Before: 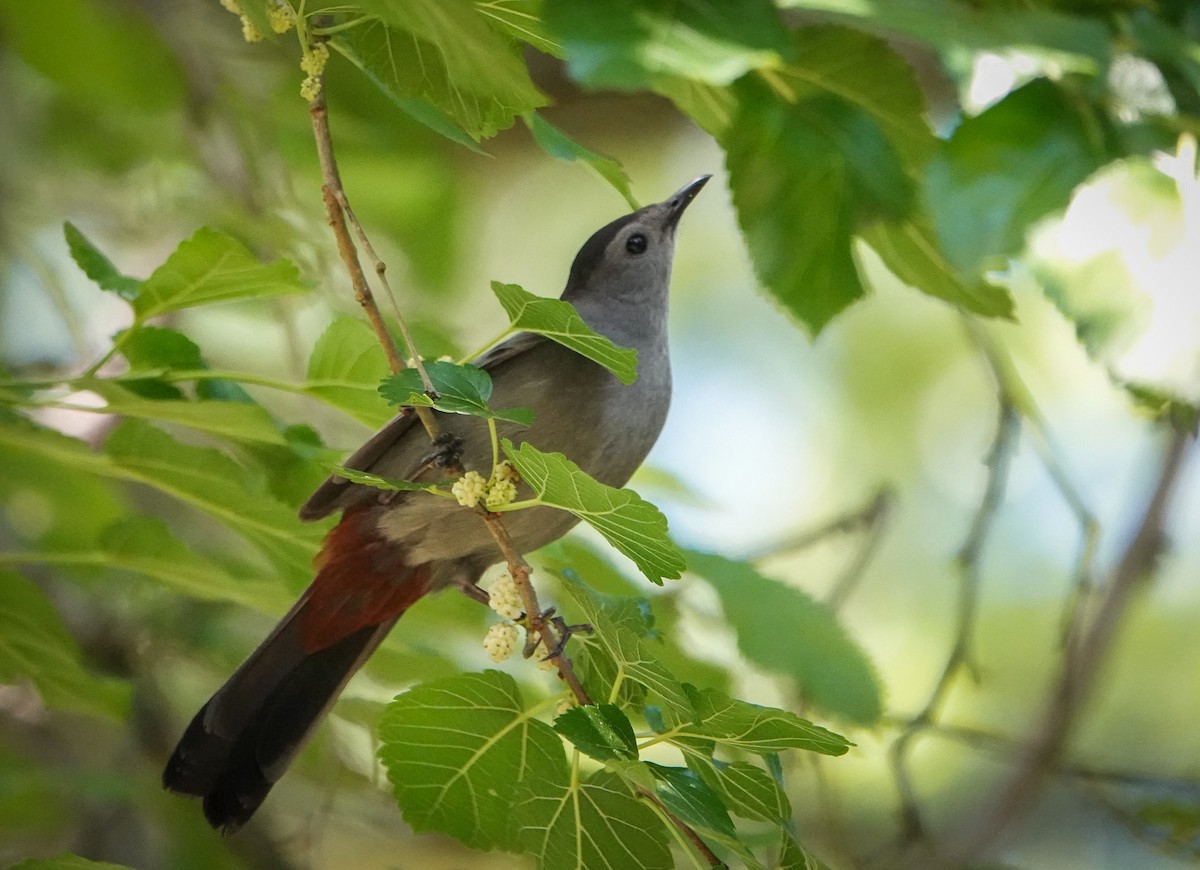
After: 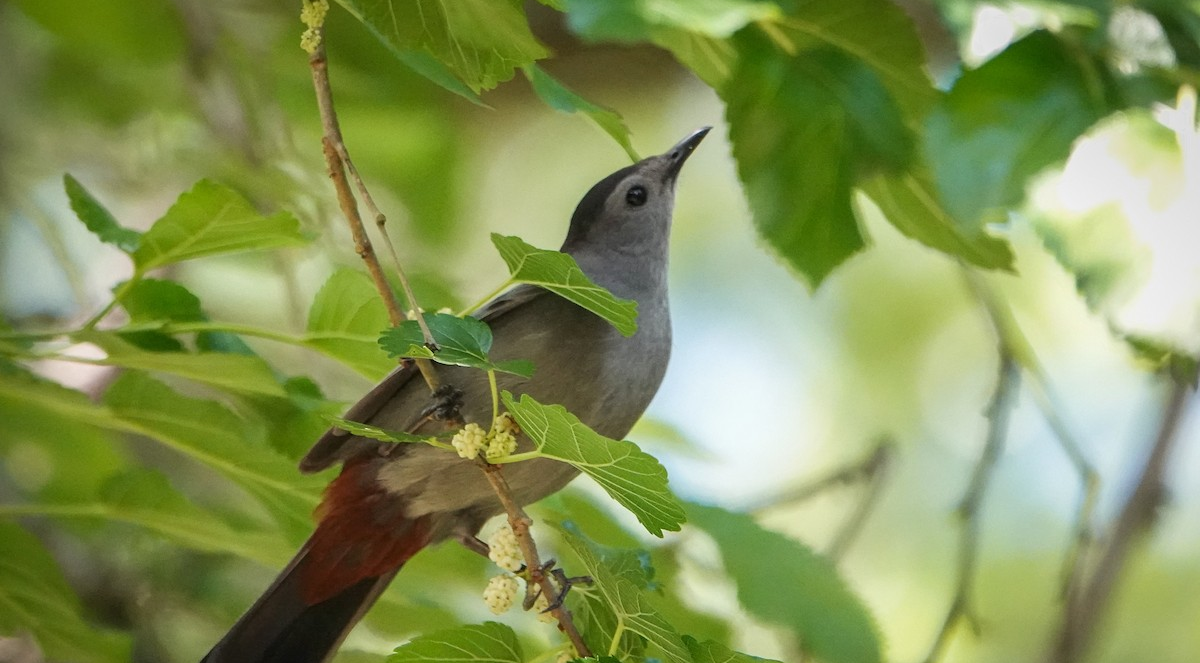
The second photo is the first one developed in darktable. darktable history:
crop: top 5.571%, bottom 18.044%
